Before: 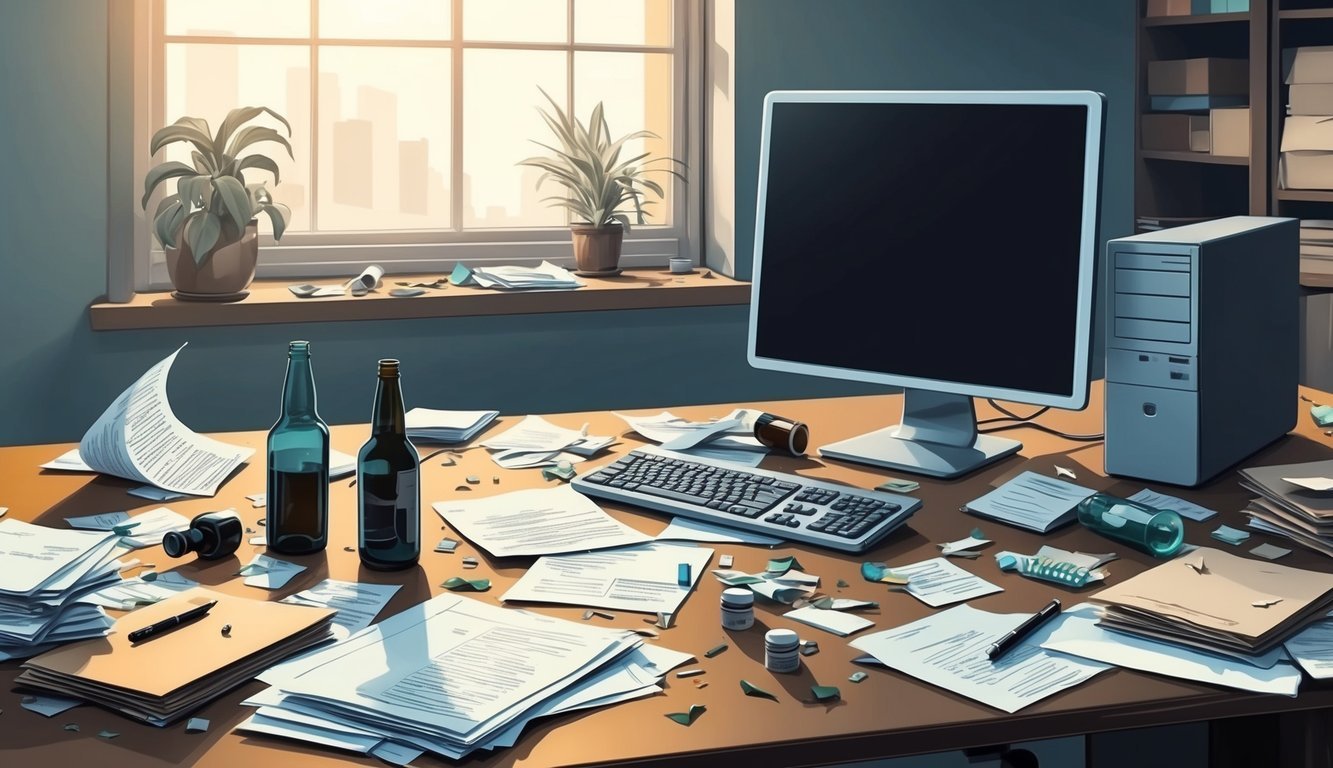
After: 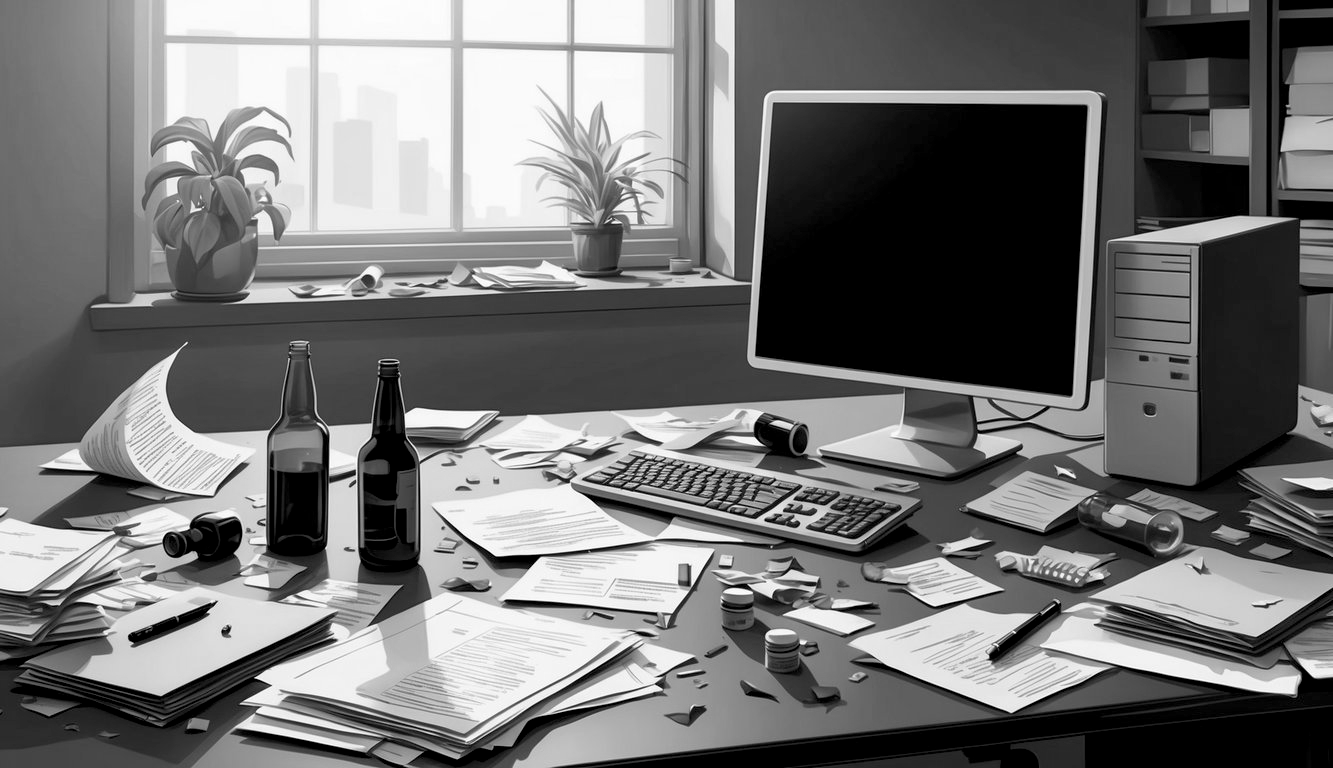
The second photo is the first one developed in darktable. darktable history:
exposure: black level correction 0.009, exposure 0.014 EV, compensate highlight preservation false
white balance: red 0.976, blue 1.04
monochrome: on, module defaults
